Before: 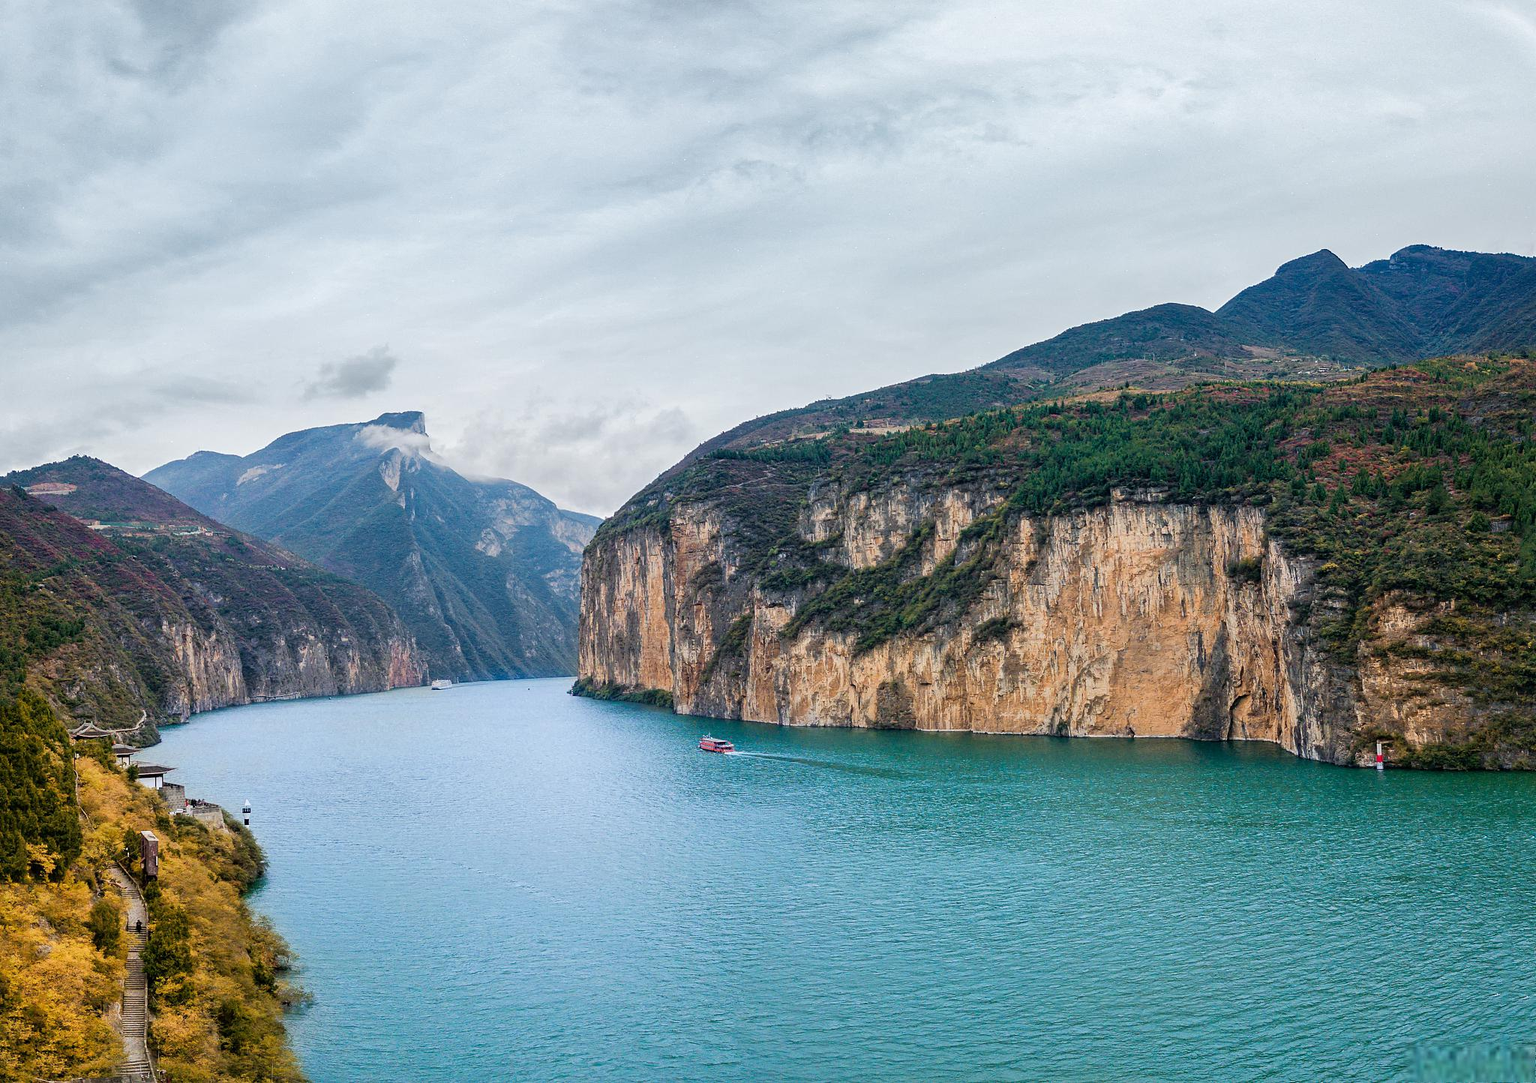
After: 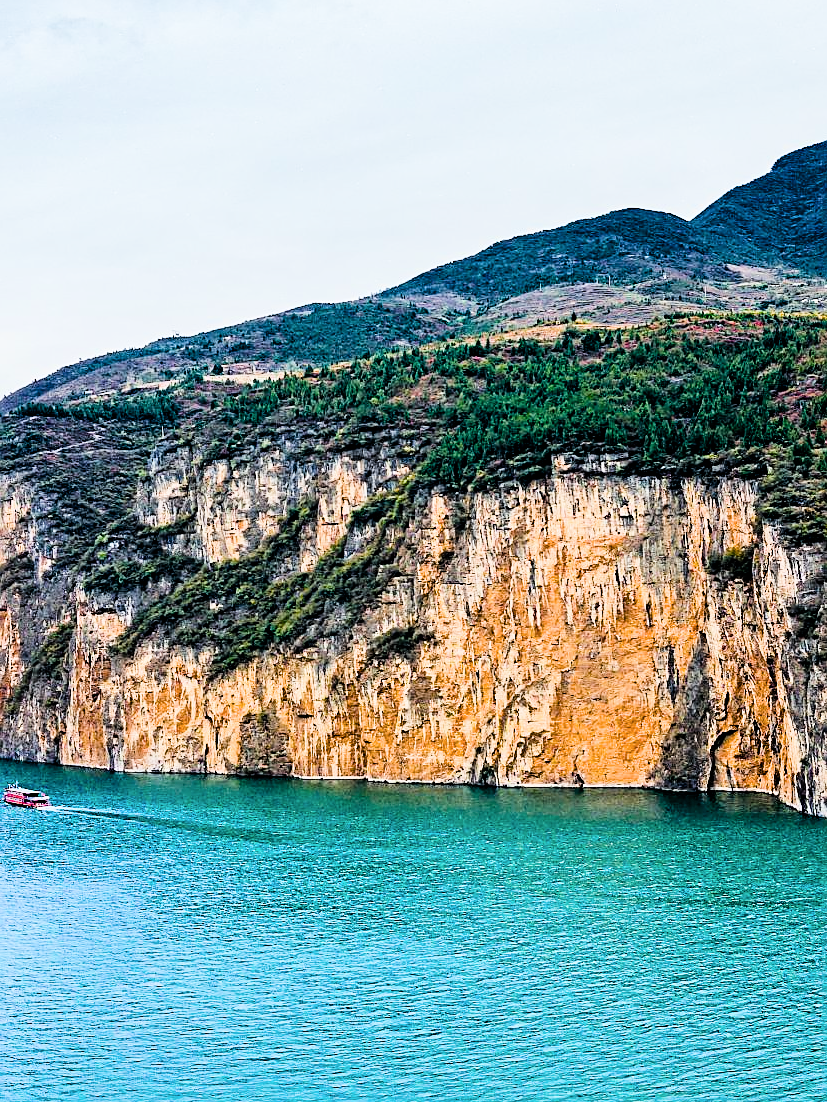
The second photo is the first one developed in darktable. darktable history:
contrast brightness saturation: contrast 0.146, brightness 0.042
color balance rgb: perceptual saturation grading › global saturation 38.9%, global vibrance -0.89%, saturation formula JzAzBz (2021)
crop: left 45.393%, top 13.576%, right 14.226%, bottom 10.042%
exposure: black level correction 0, exposure 0.952 EV, compensate highlight preservation false
sharpen: on, module defaults
contrast equalizer: octaves 7, y [[0.5, 0.5, 0.544, 0.569, 0.5, 0.5], [0.5 ×6], [0.5 ×6], [0 ×6], [0 ×6]]
filmic rgb: black relative exposure -5.02 EV, white relative exposure 3.99 EV, hardness 2.88, contrast 1.297, highlights saturation mix -29.87%, iterations of high-quality reconstruction 0
